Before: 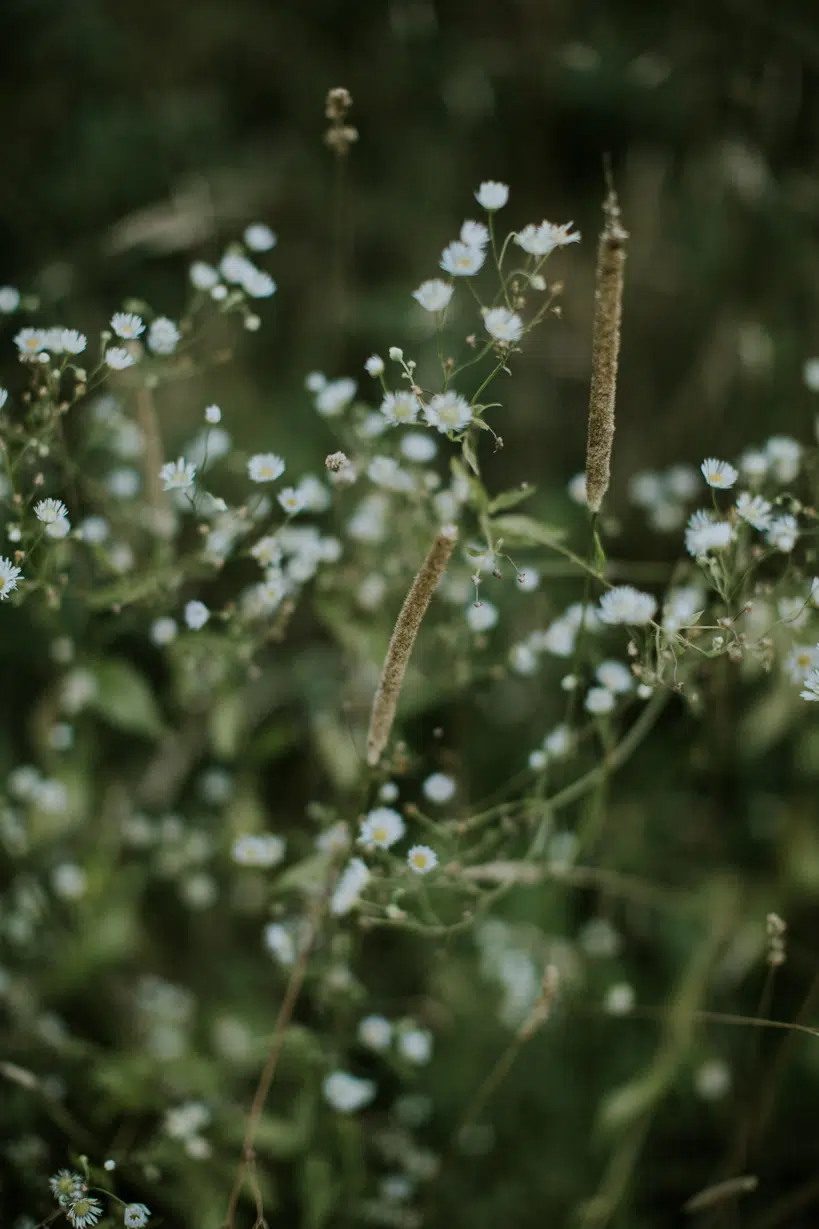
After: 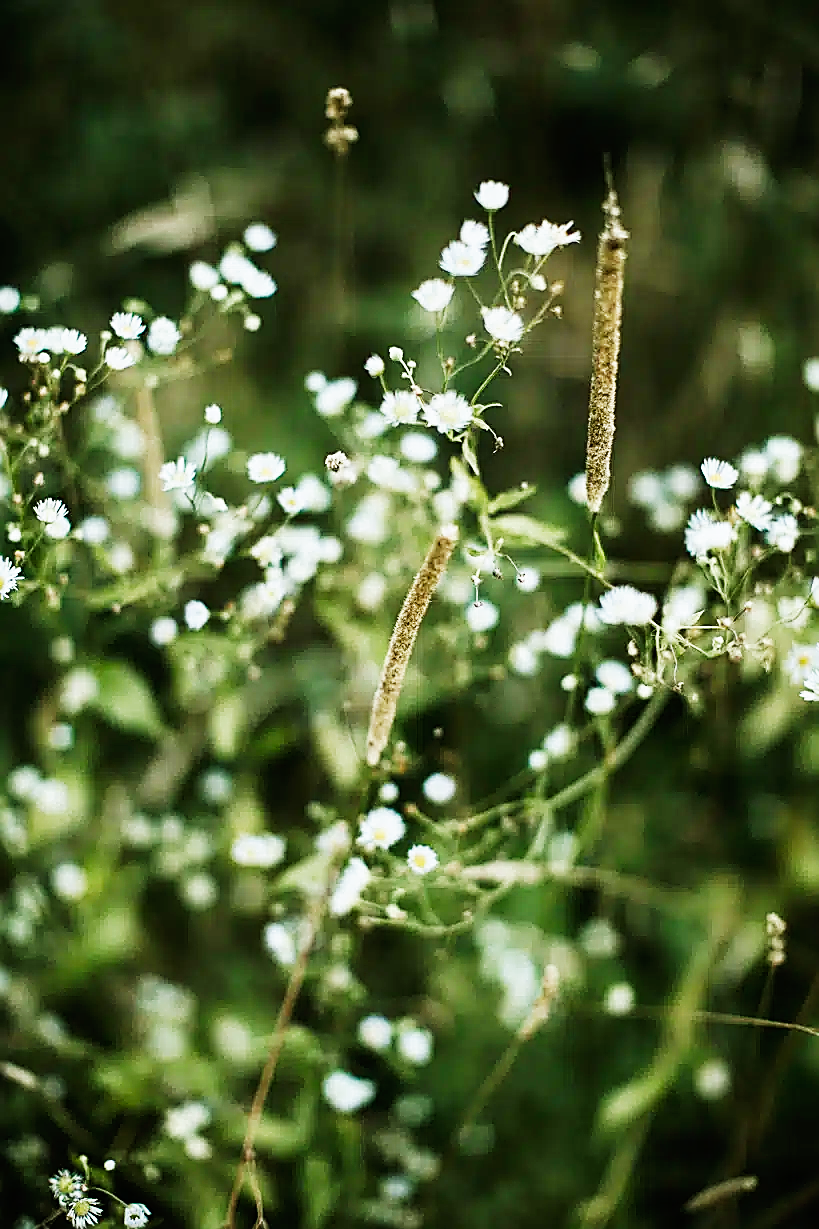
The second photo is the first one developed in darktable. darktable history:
sharpen: radius 1.664, amount 1.295
base curve: curves: ch0 [(0, 0) (0.007, 0.004) (0.027, 0.03) (0.046, 0.07) (0.207, 0.54) (0.442, 0.872) (0.673, 0.972) (1, 1)], preserve colors none
exposure: exposure 0.203 EV, compensate highlight preservation false
